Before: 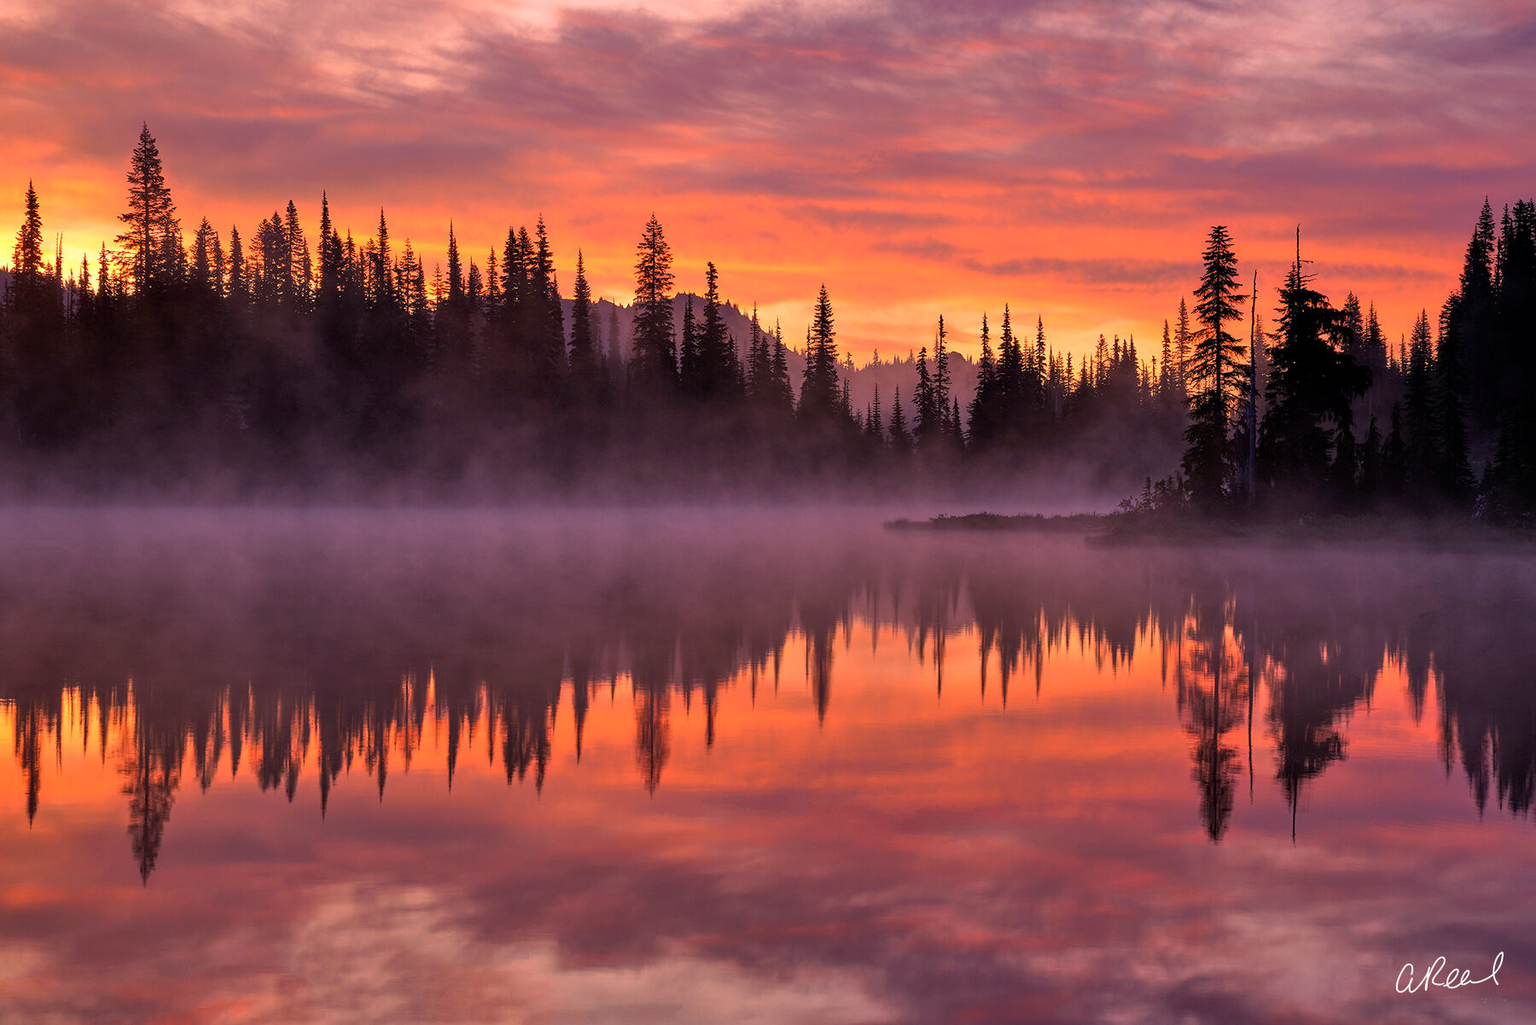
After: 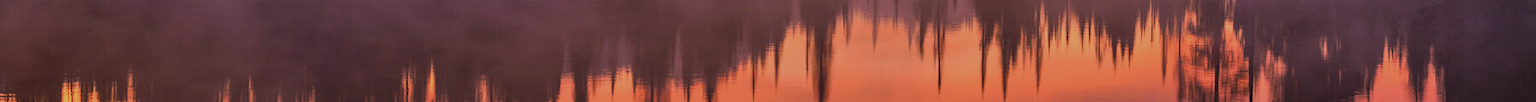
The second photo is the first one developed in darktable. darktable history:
filmic rgb: black relative exposure -7.65 EV, white relative exposure 4.56 EV, hardness 3.61
color balance: lift [1.004, 1.002, 1.002, 0.998], gamma [1, 1.007, 1.002, 0.993], gain [1, 0.977, 1.013, 1.023], contrast -3.64%
crop and rotate: top 59.084%, bottom 30.916%
